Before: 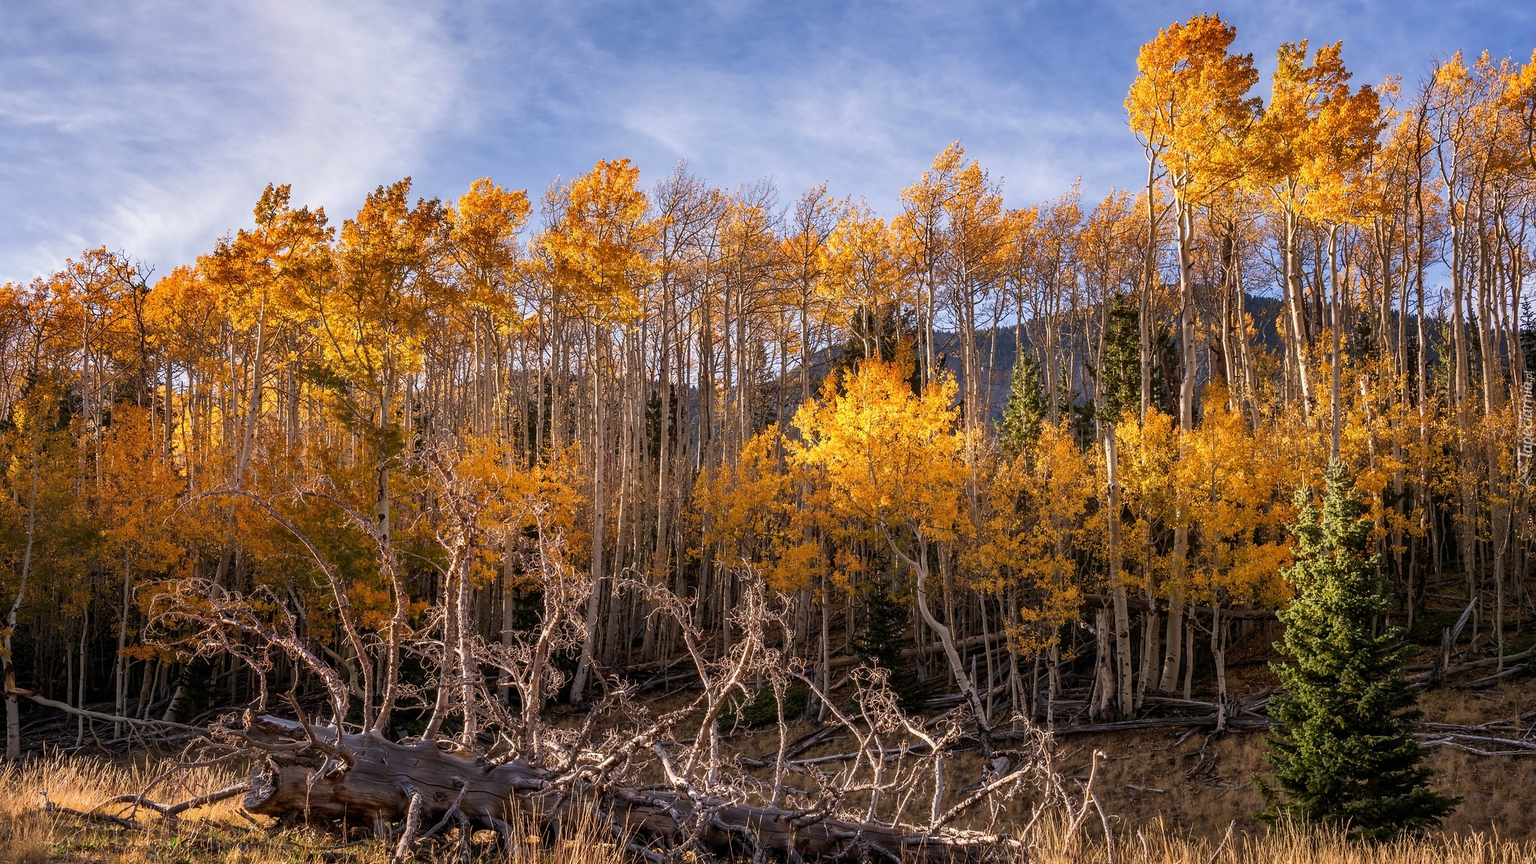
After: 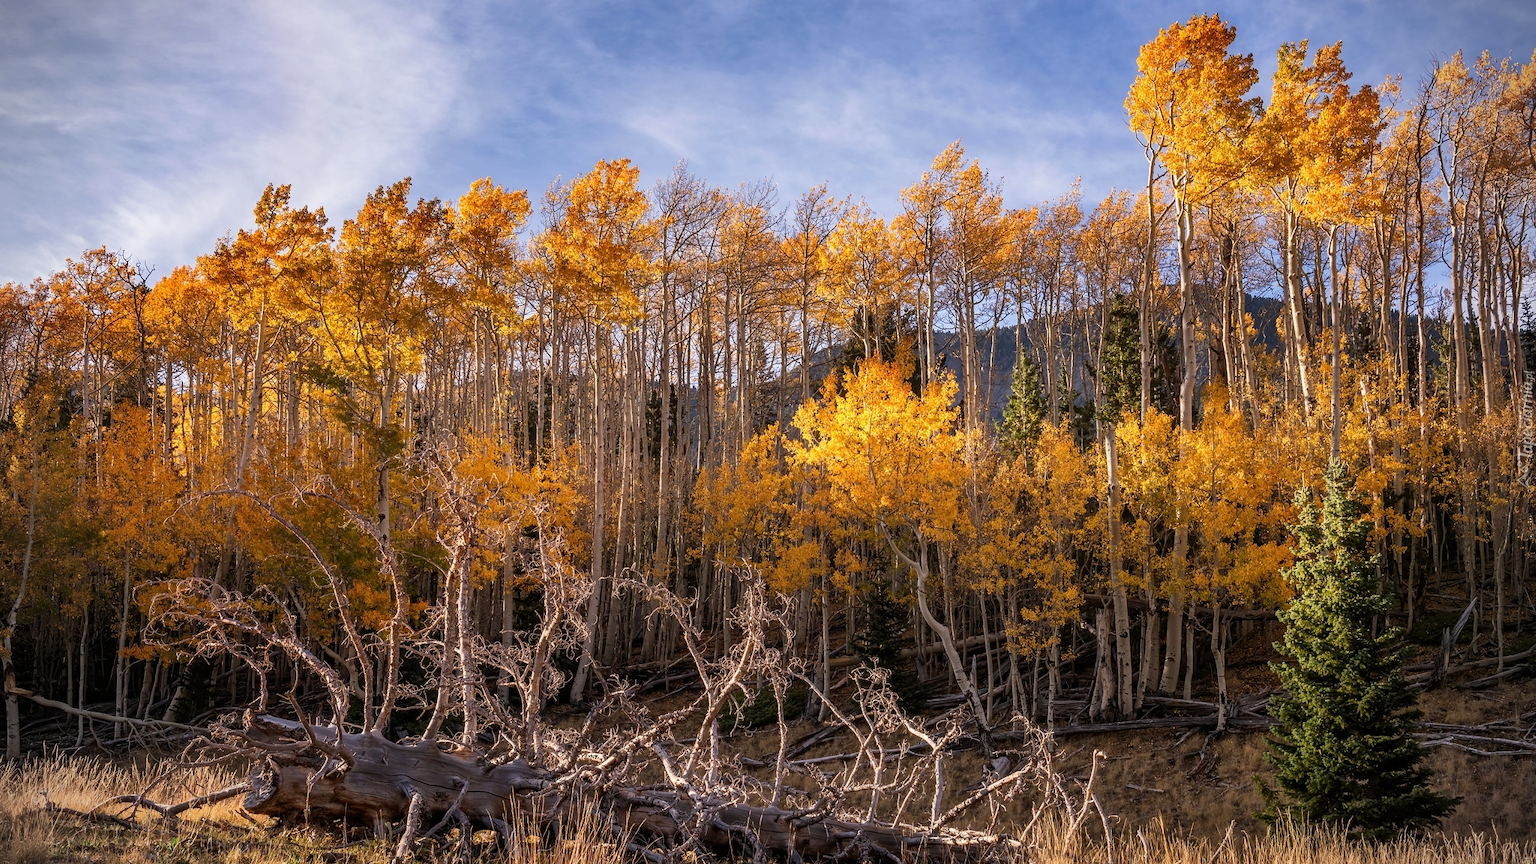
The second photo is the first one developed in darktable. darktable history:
vignetting: fall-off start 89.3%, fall-off radius 43.9%, width/height ratio 1.167
